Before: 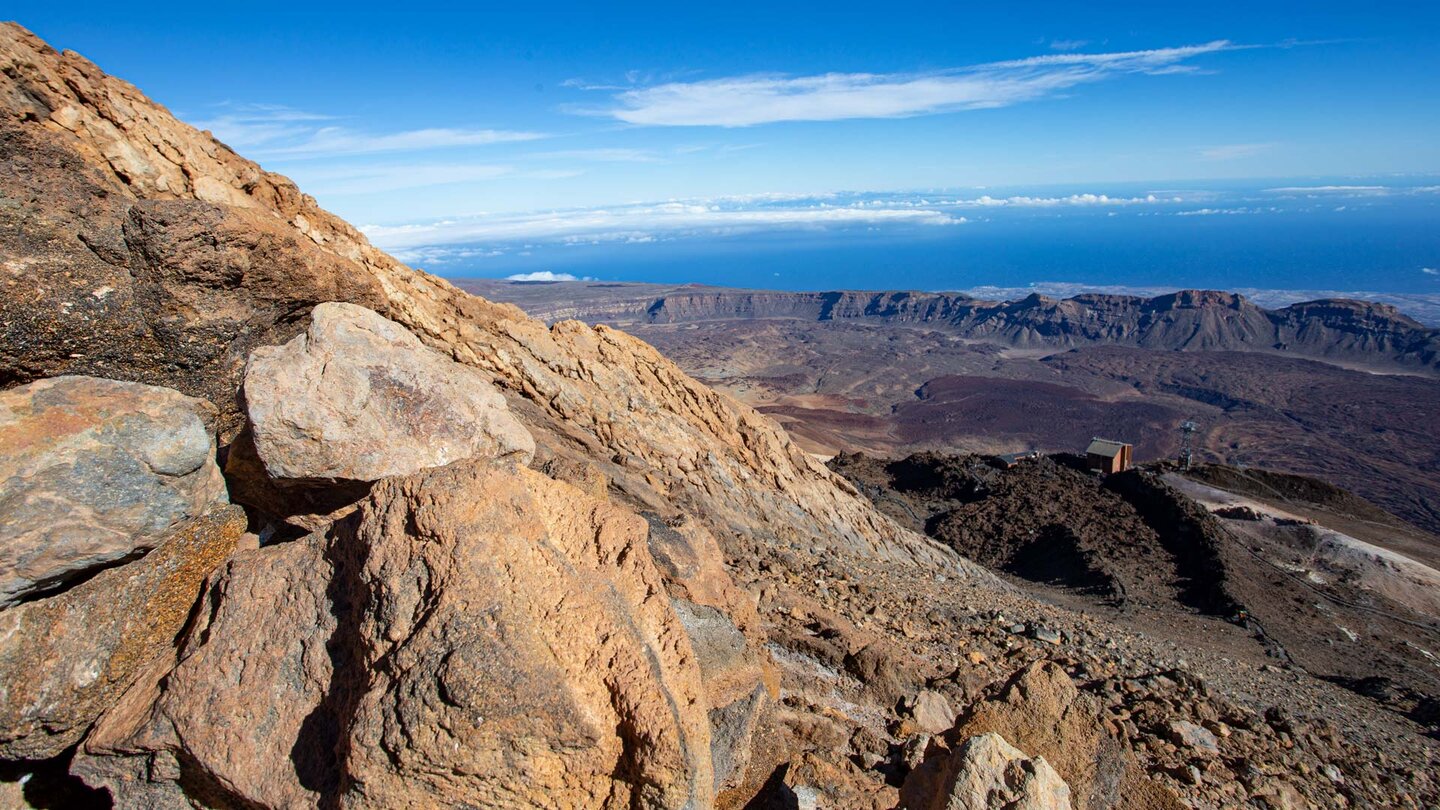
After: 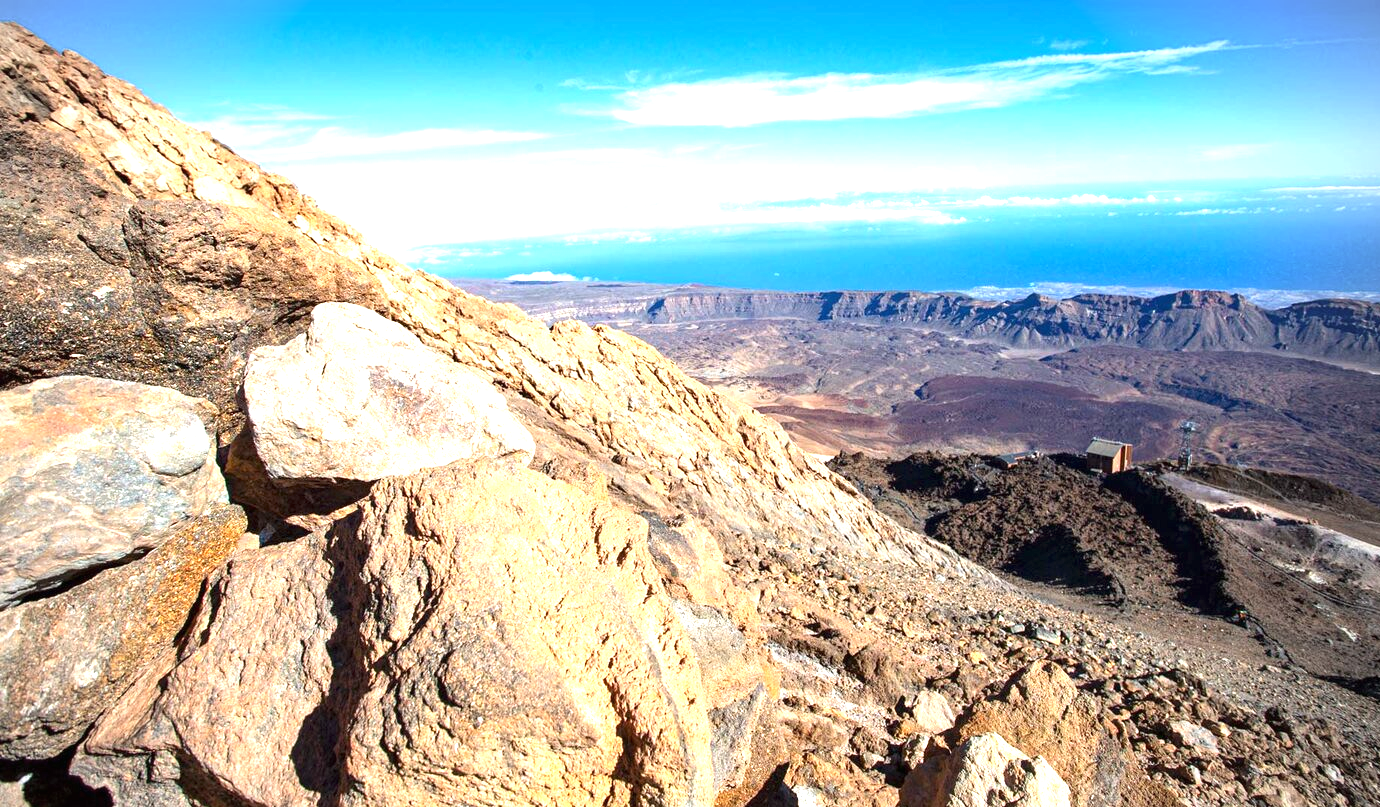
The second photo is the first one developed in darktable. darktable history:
crop: right 4.132%, bottom 0.047%
exposure: black level correction 0, exposure 1.386 EV, compensate exposure bias true, compensate highlight preservation false
vignetting: on, module defaults
